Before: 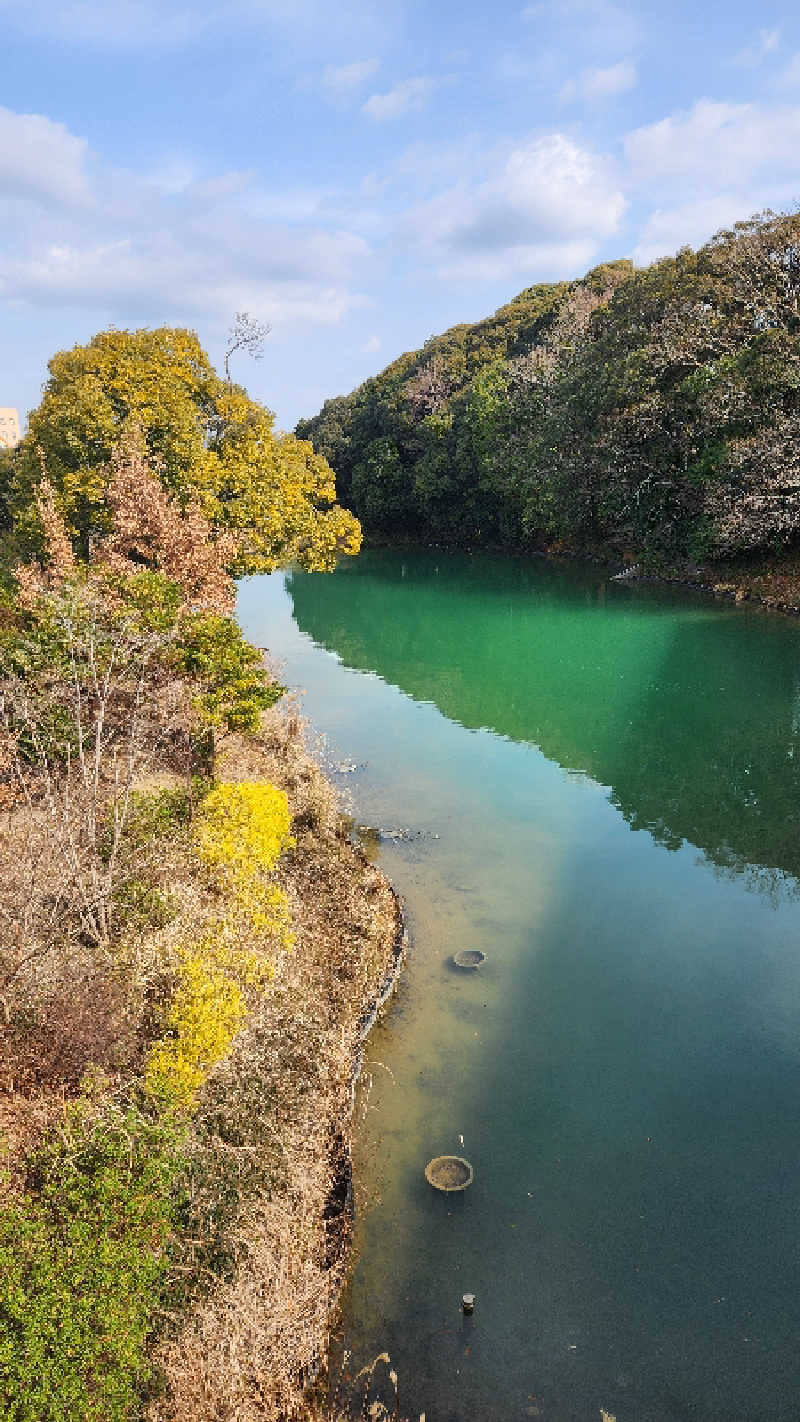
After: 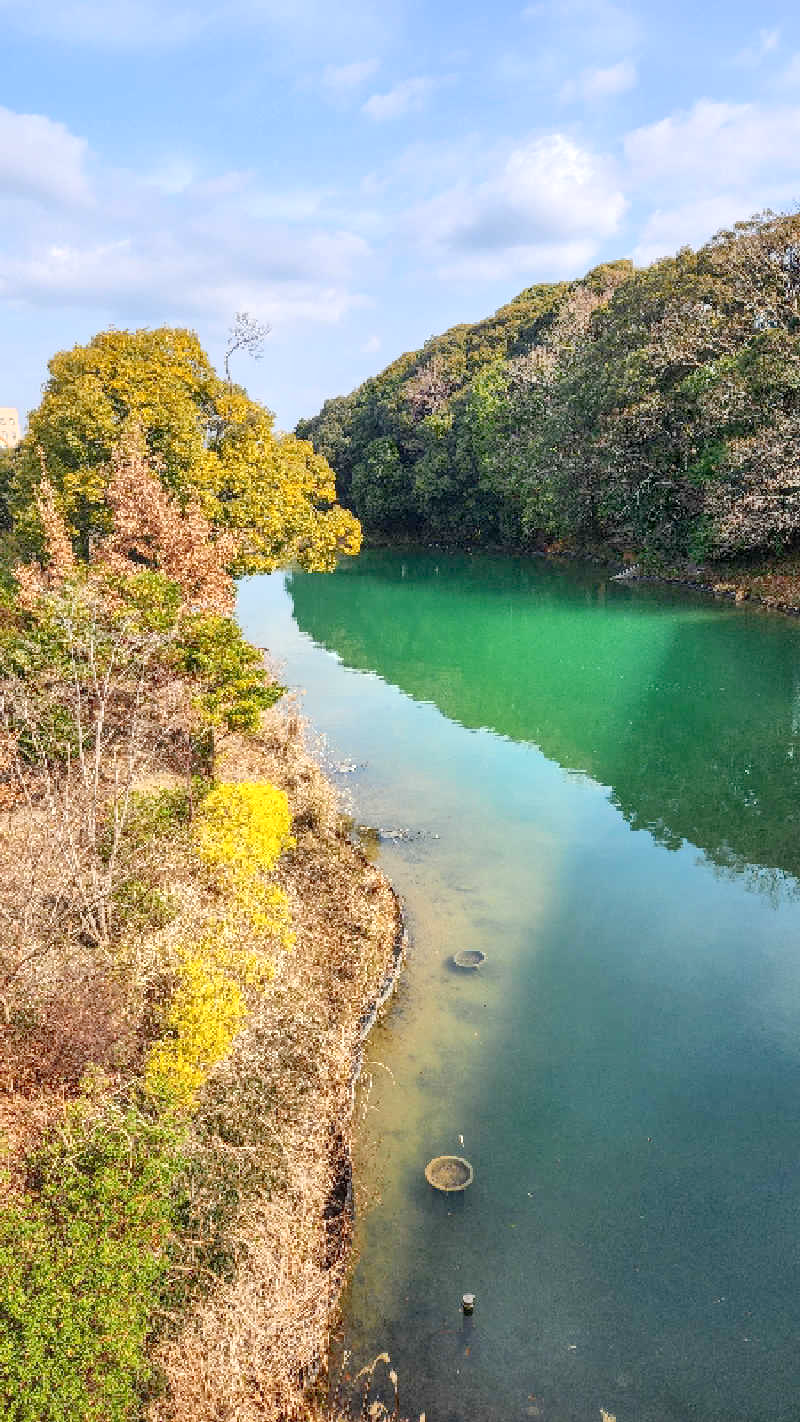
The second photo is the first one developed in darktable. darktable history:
local contrast: detail 130%
levels: levels [0, 0.43, 0.984]
